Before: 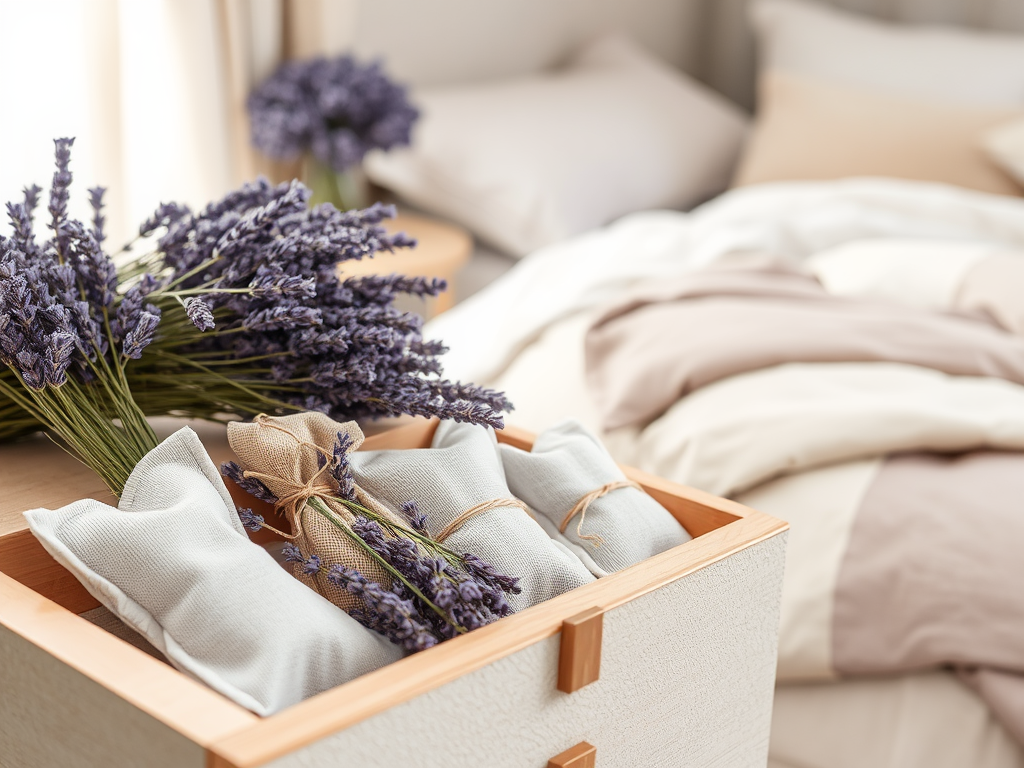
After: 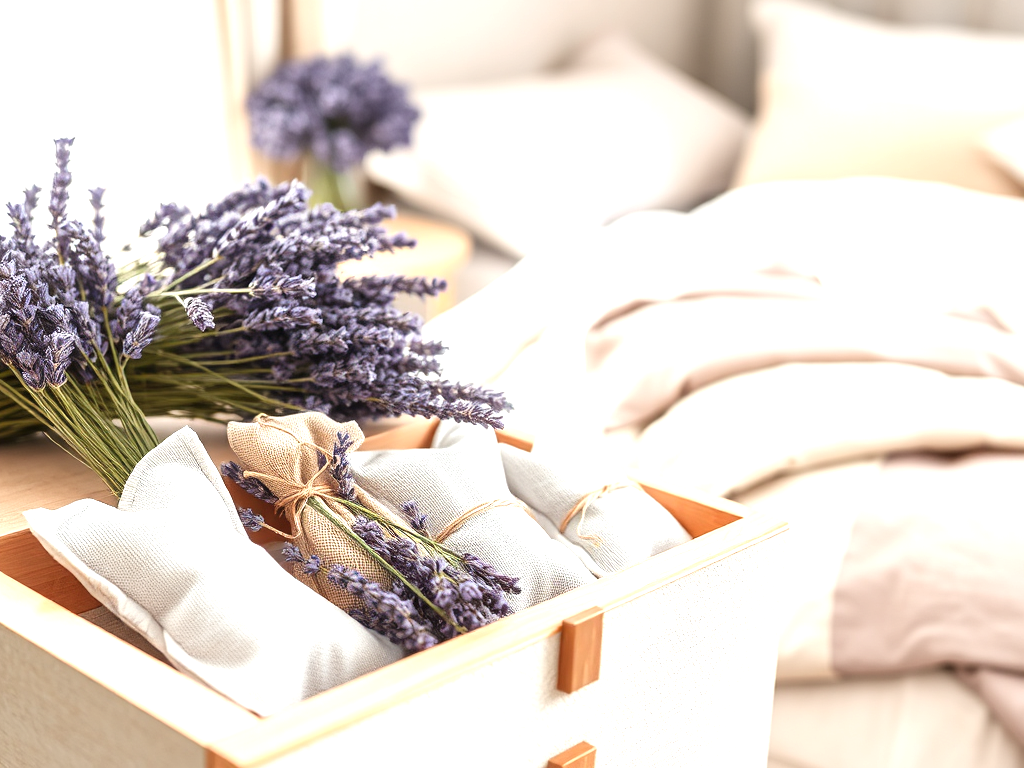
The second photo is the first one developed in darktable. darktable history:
exposure: black level correction -0.001, exposure 0.903 EV, compensate highlight preservation false
